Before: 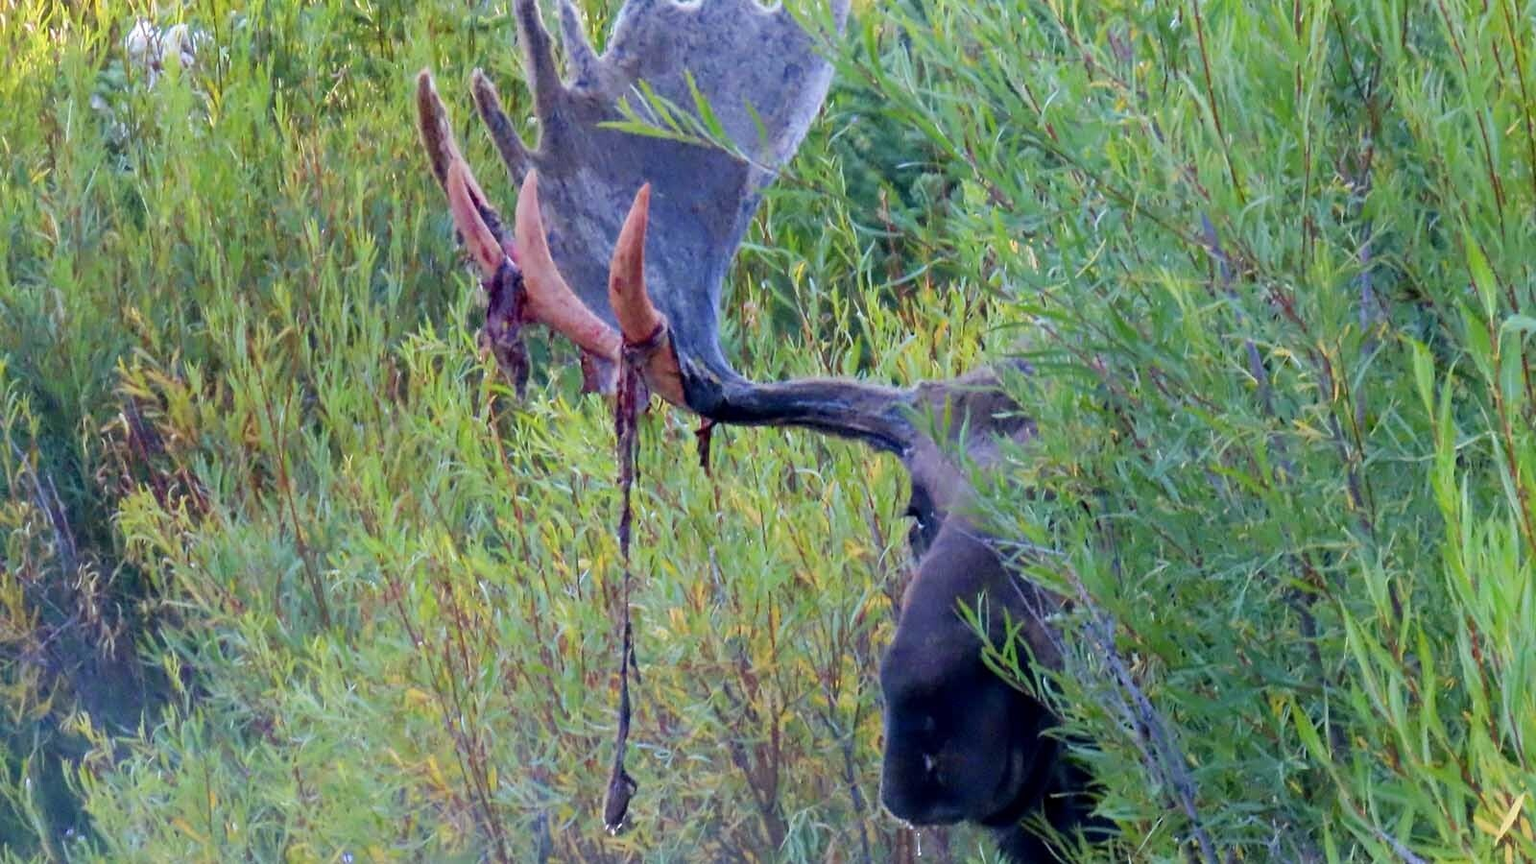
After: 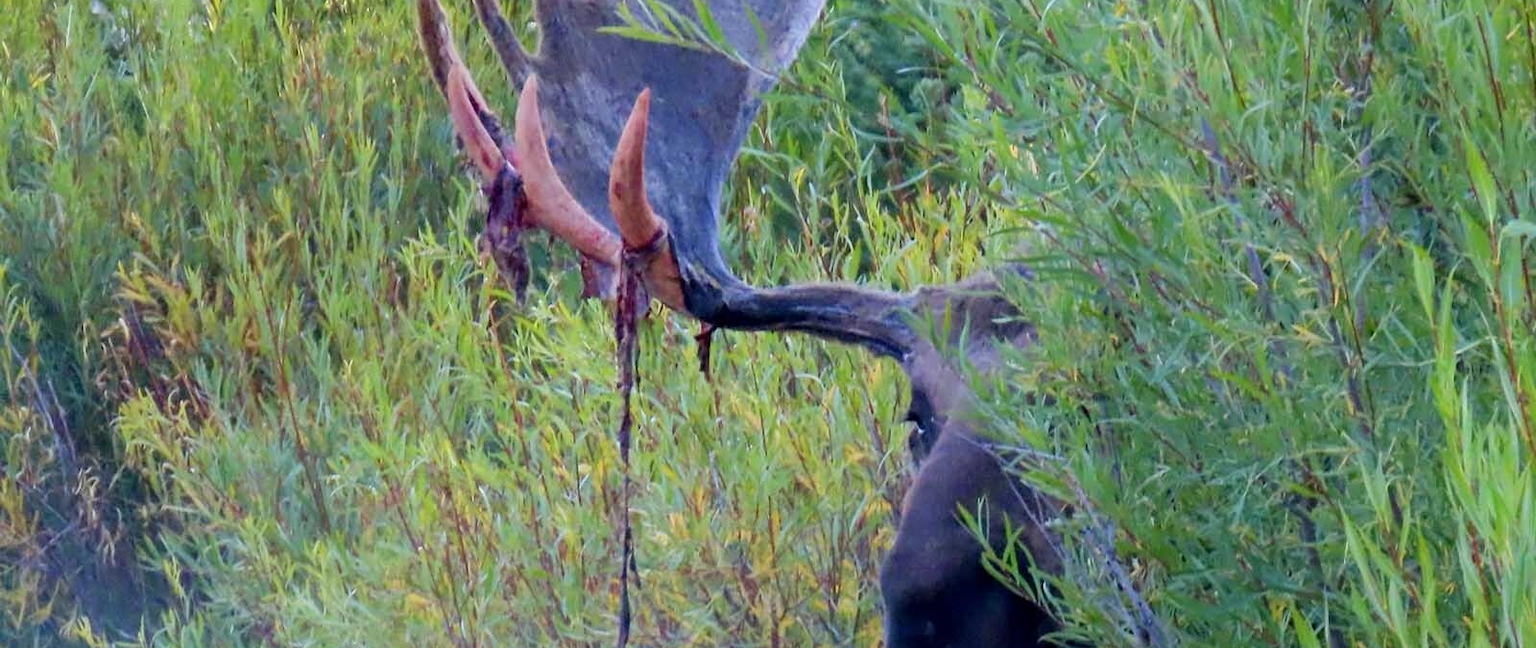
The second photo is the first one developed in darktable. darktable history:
crop: top 11.02%, bottom 13.95%
